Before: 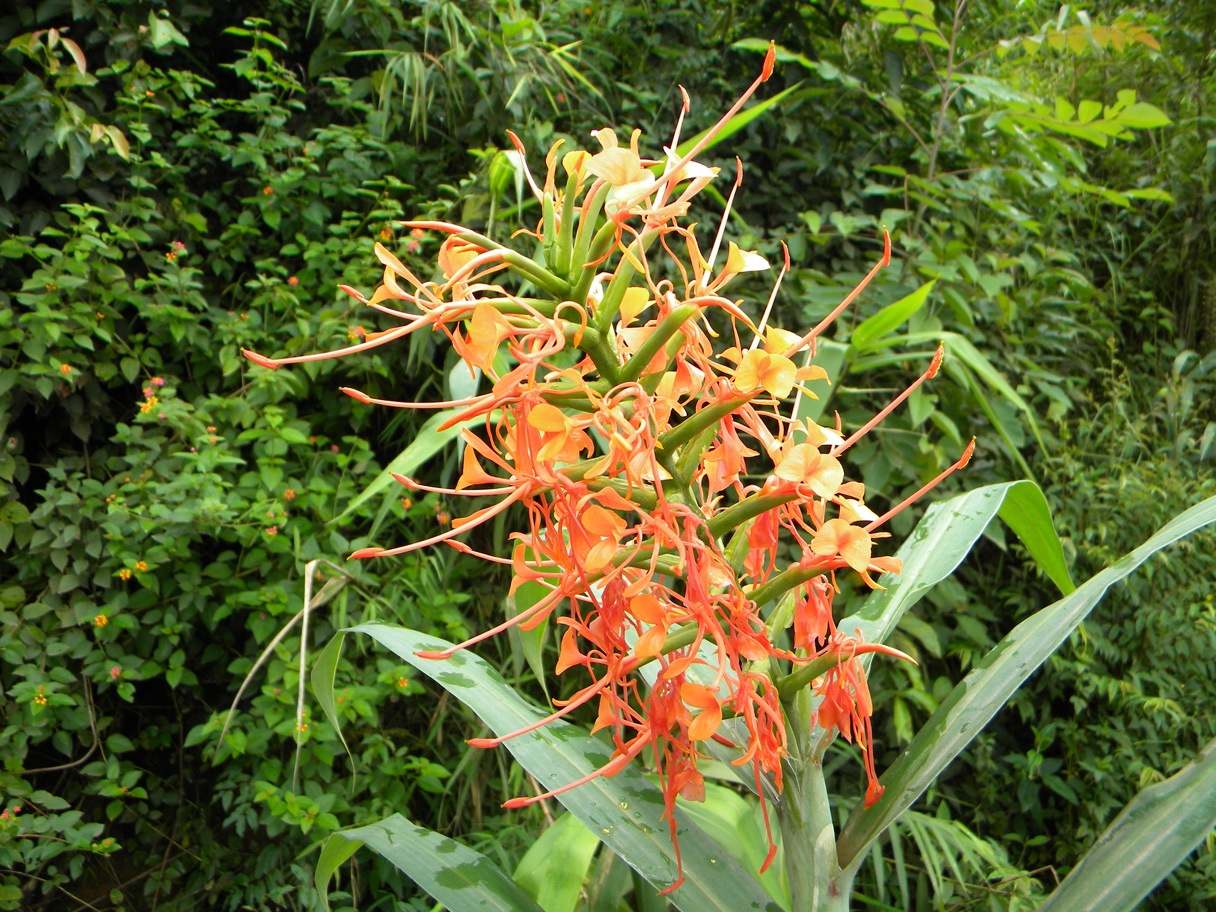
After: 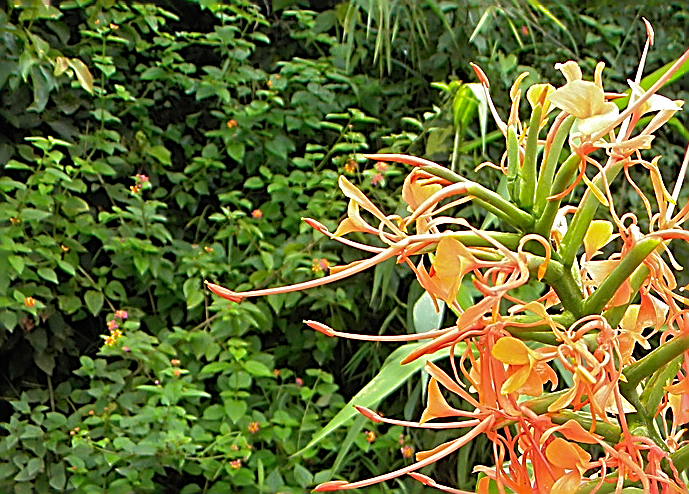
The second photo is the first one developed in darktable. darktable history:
sharpen: amount 1.99
shadows and highlights: on, module defaults
crop and rotate: left 3.03%, top 7.444%, right 40.245%, bottom 38.32%
